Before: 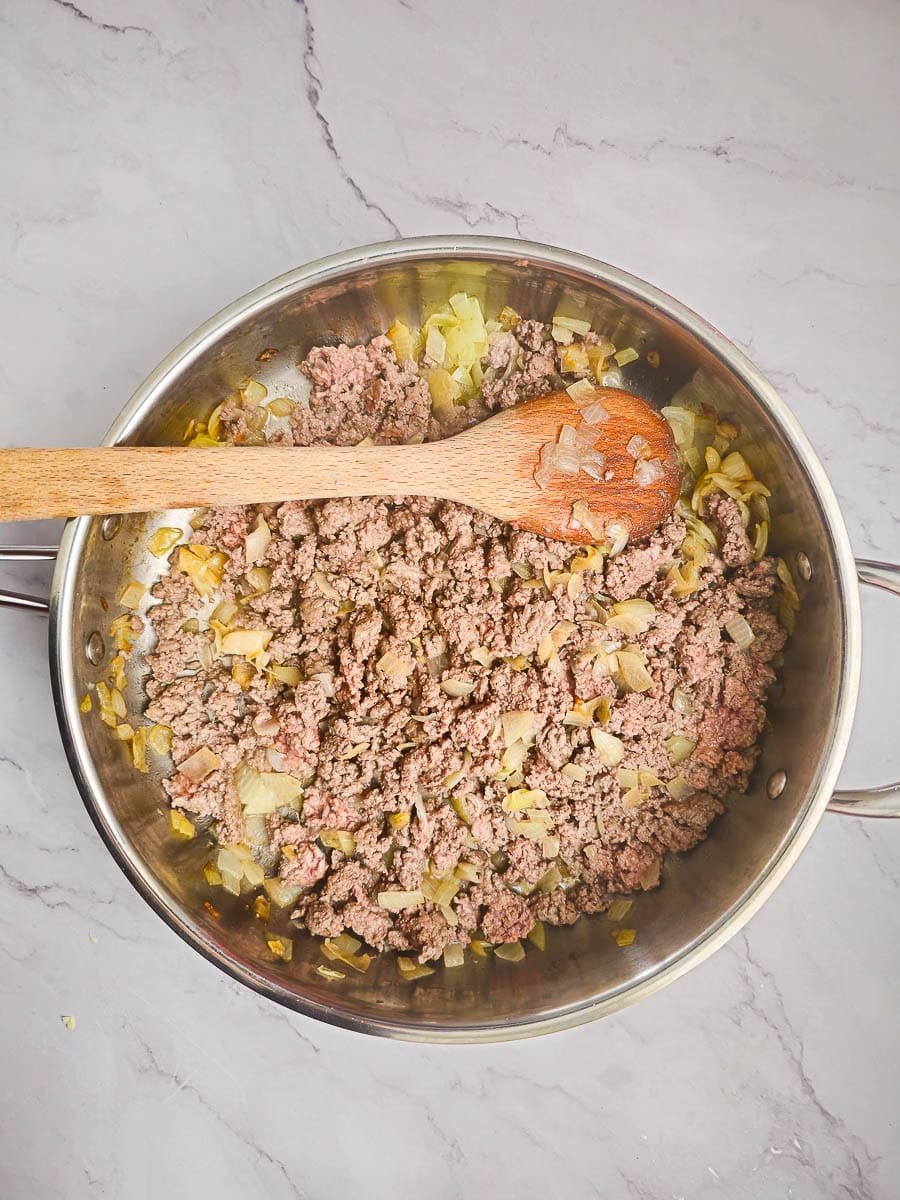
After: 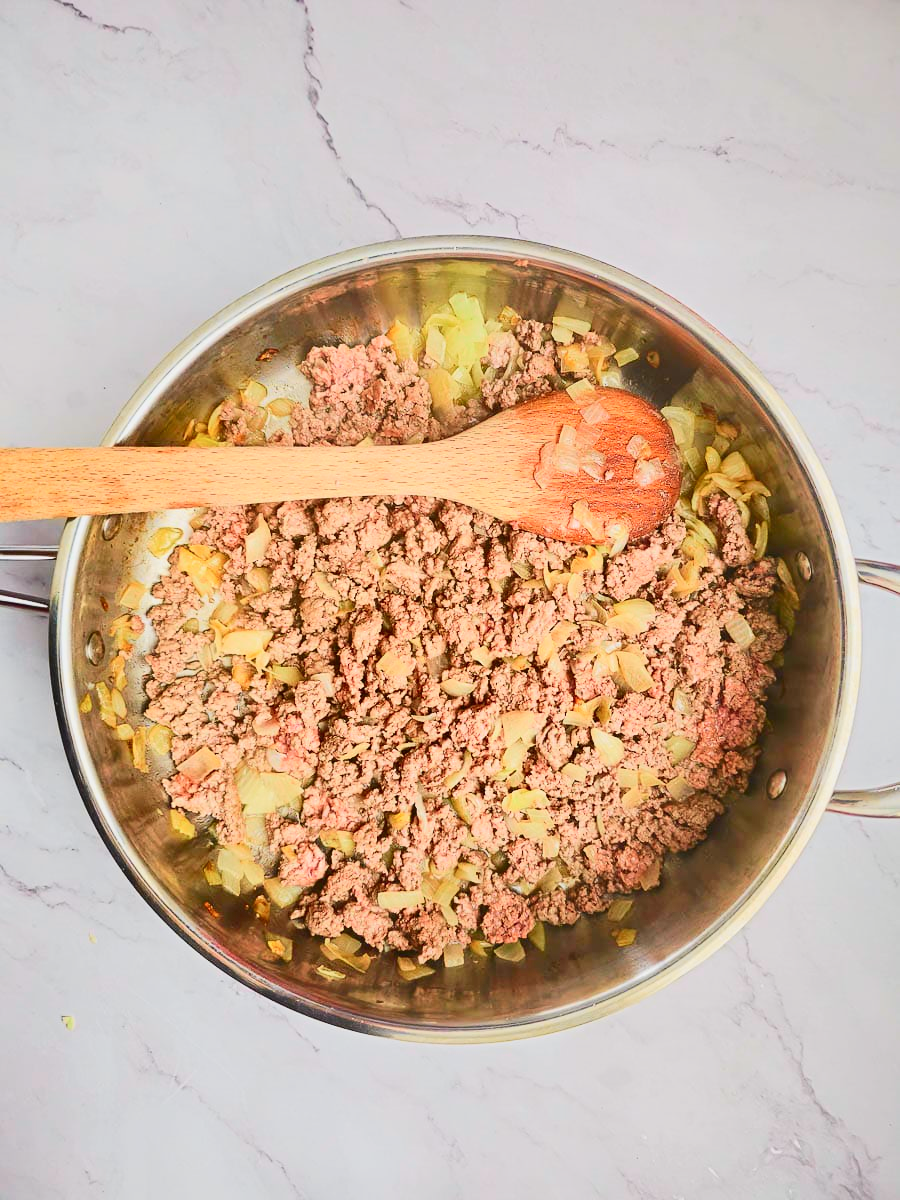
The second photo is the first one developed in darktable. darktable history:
tone curve: curves: ch0 [(0, 0.012) (0.052, 0.04) (0.107, 0.086) (0.276, 0.265) (0.461, 0.531) (0.718, 0.79) (0.921, 0.909) (0.999, 0.951)]; ch1 [(0, 0) (0.339, 0.298) (0.402, 0.363) (0.444, 0.415) (0.485, 0.469) (0.494, 0.493) (0.504, 0.501) (0.525, 0.534) (0.555, 0.587) (0.594, 0.647) (1, 1)]; ch2 [(0, 0) (0.48, 0.48) (0.504, 0.5) (0.535, 0.557) (0.581, 0.623) (0.649, 0.683) (0.824, 0.815) (1, 1)], color space Lab, independent channels, preserve colors none
